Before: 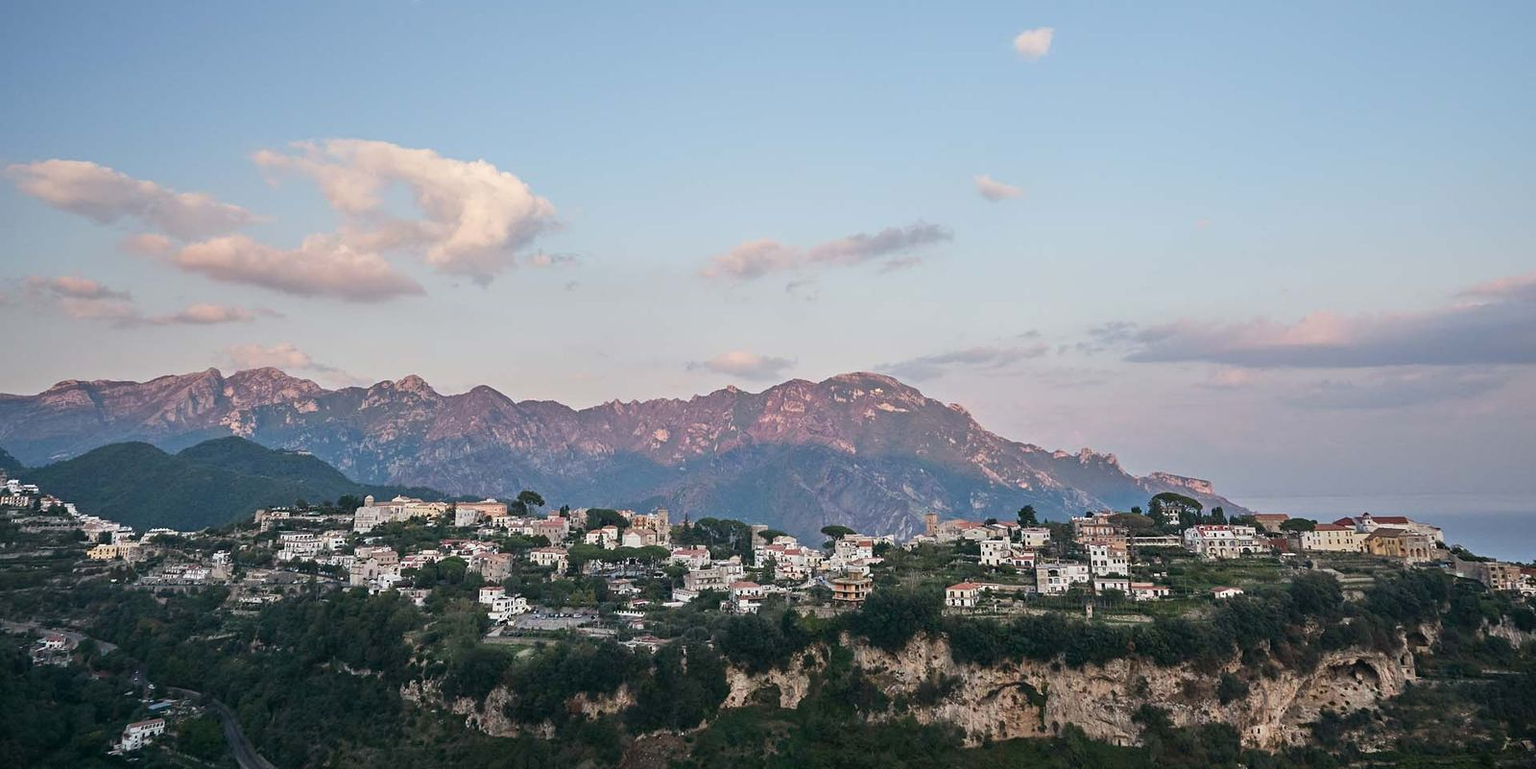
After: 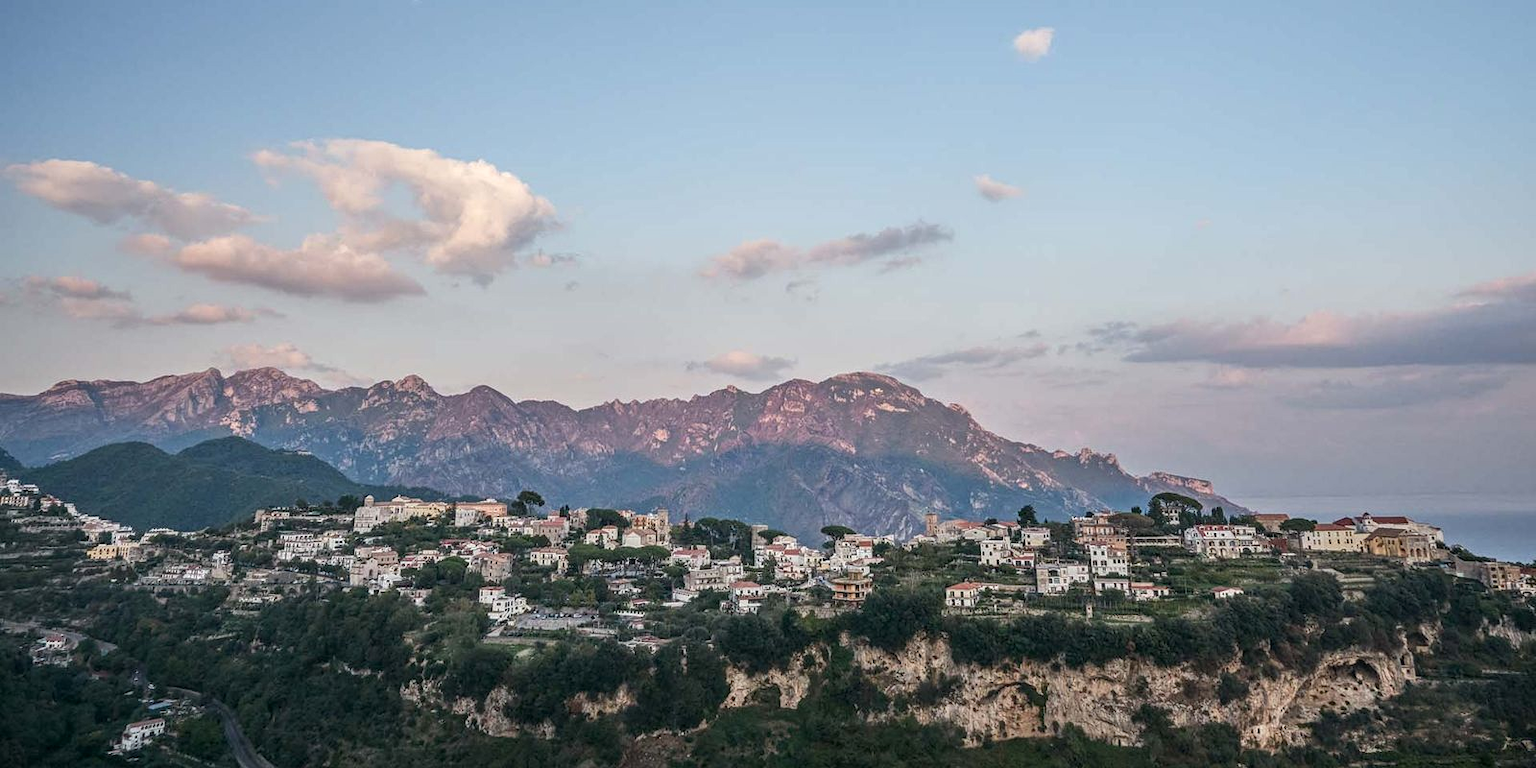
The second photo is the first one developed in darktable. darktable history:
local contrast: highlights 0%, shadows 0%, detail 133%
